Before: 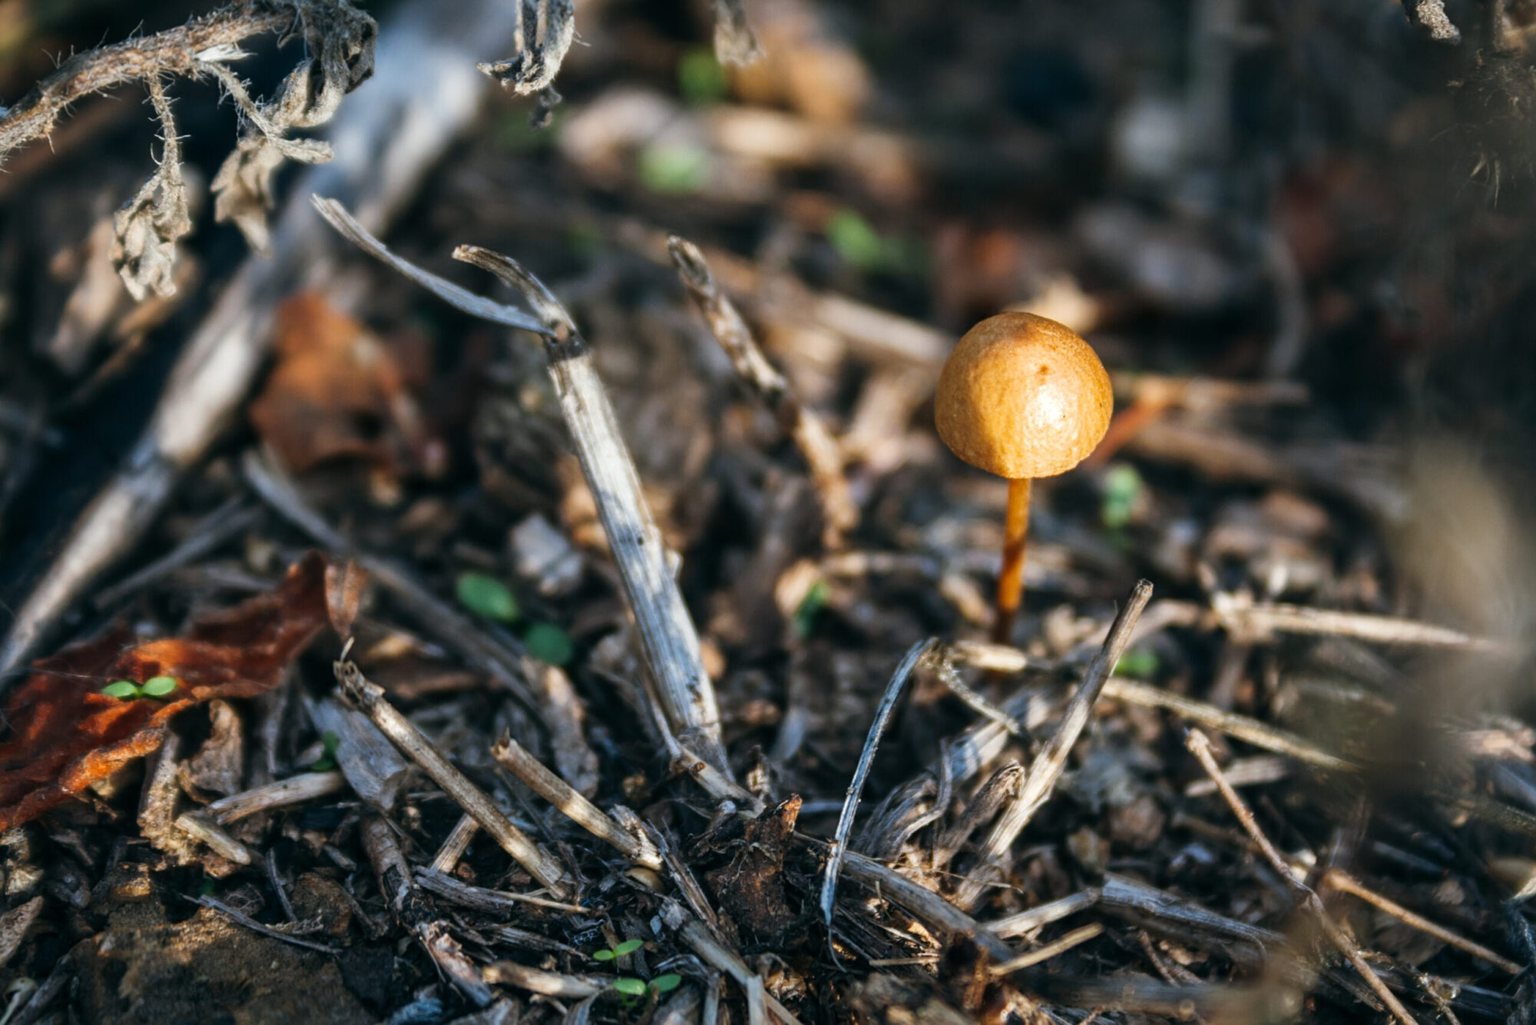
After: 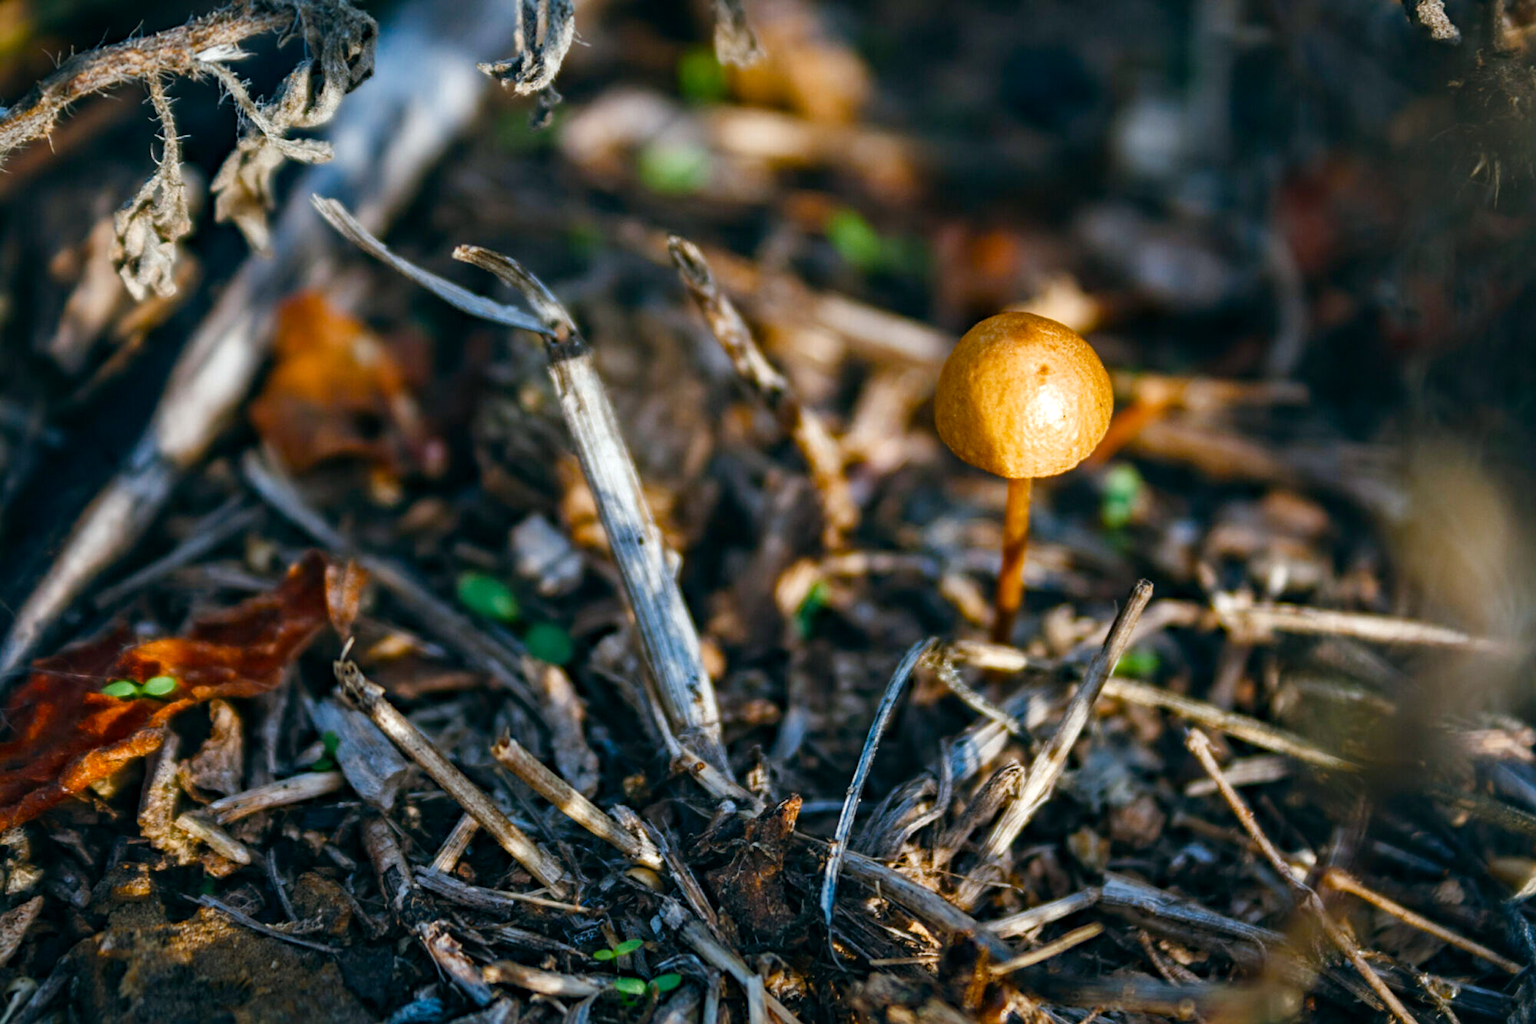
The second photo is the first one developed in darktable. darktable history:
exposure: compensate highlight preservation false
color balance rgb: power › hue 314.08°, perceptual saturation grading › global saturation 23.196%, perceptual saturation grading › highlights -24.452%, perceptual saturation grading › mid-tones 24.177%, perceptual saturation grading › shadows 39.443%, global vibrance 9.96%
haze removal: compatibility mode true, adaptive false
